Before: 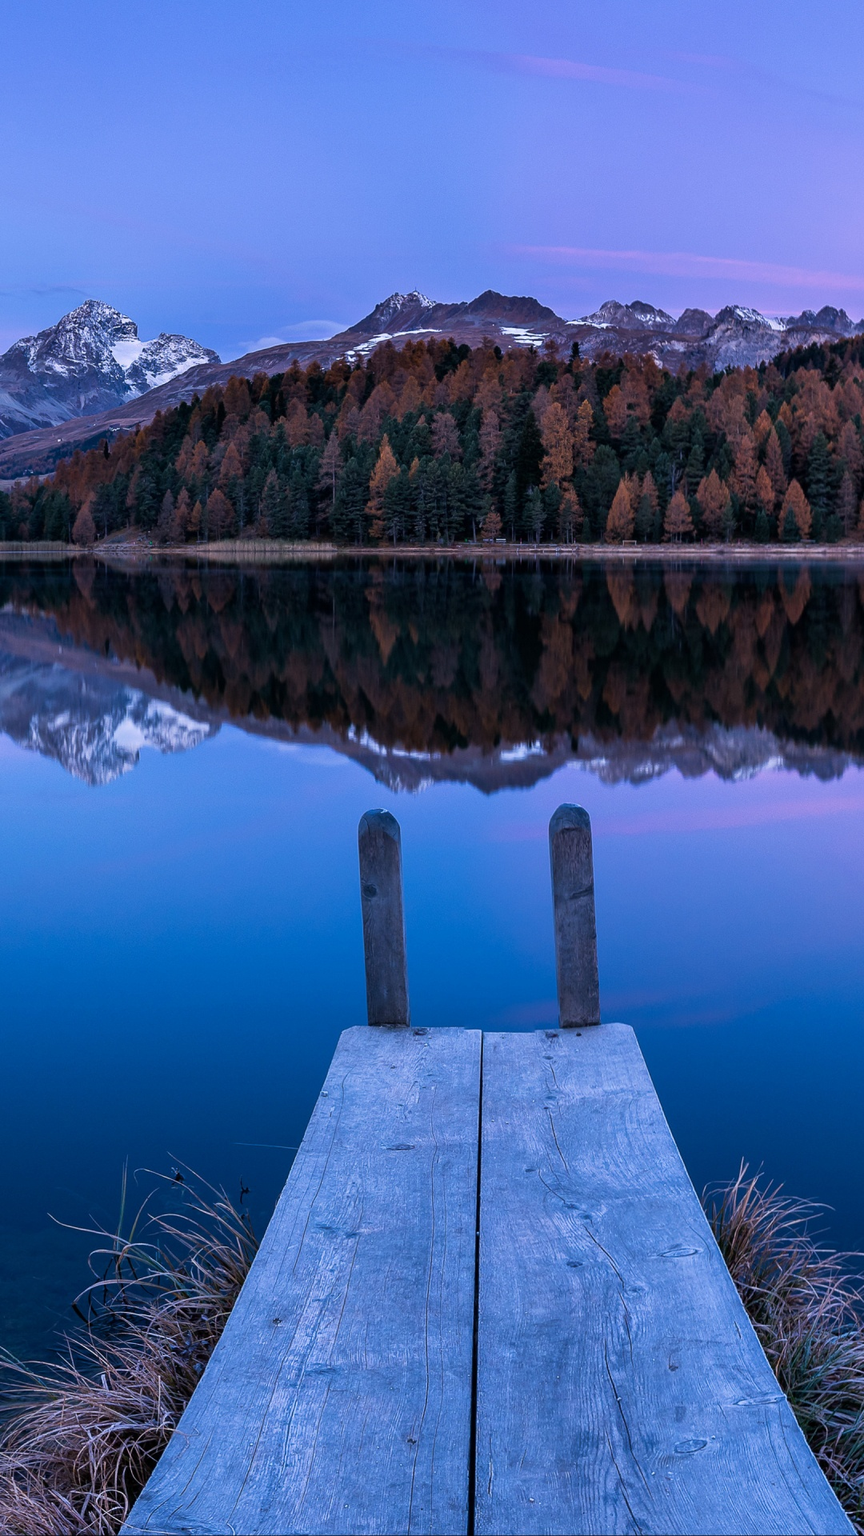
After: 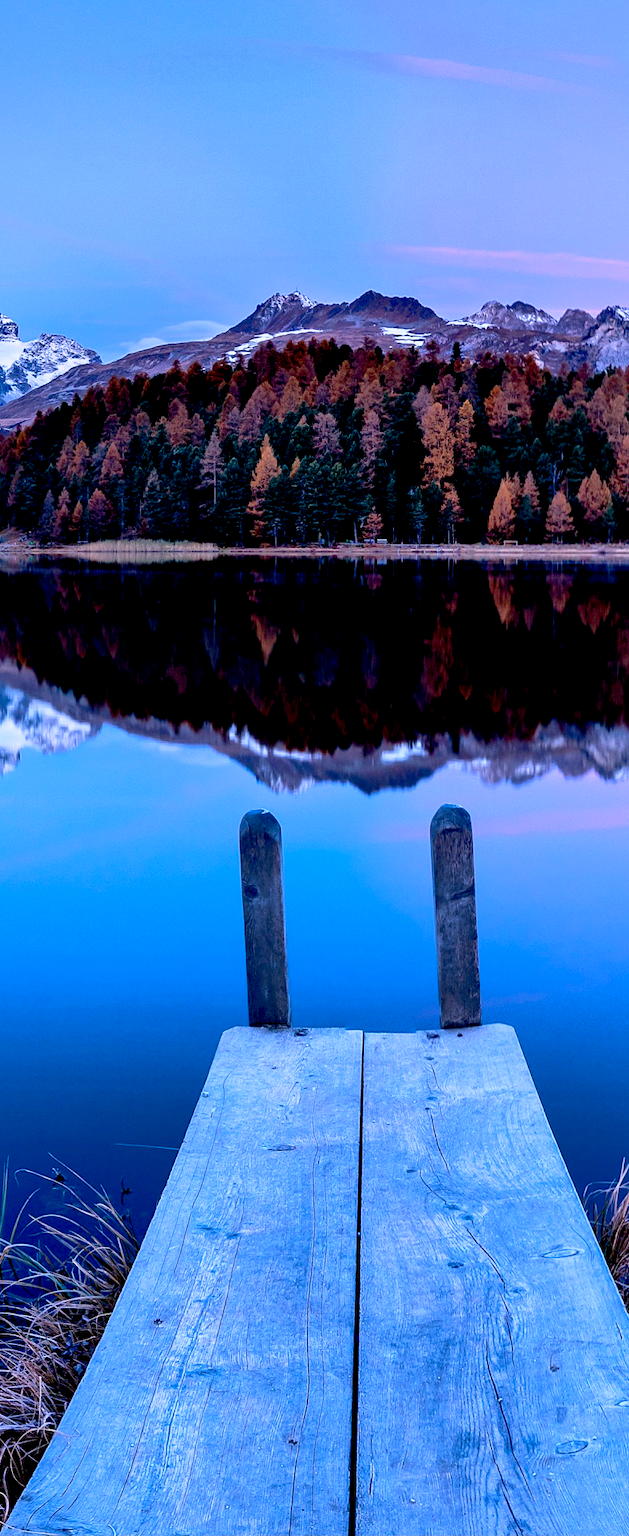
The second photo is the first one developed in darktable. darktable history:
shadows and highlights: on, module defaults
crop: left 13.801%, top 0%, right 13.301%
exposure: black level correction 0.018, exposure -0.009 EV, compensate exposure bias true, compensate highlight preservation false
base curve: curves: ch0 [(0, 0) (0.032, 0.037) (0.105, 0.228) (0.435, 0.76) (0.856, 0.983) (1, 1)]
